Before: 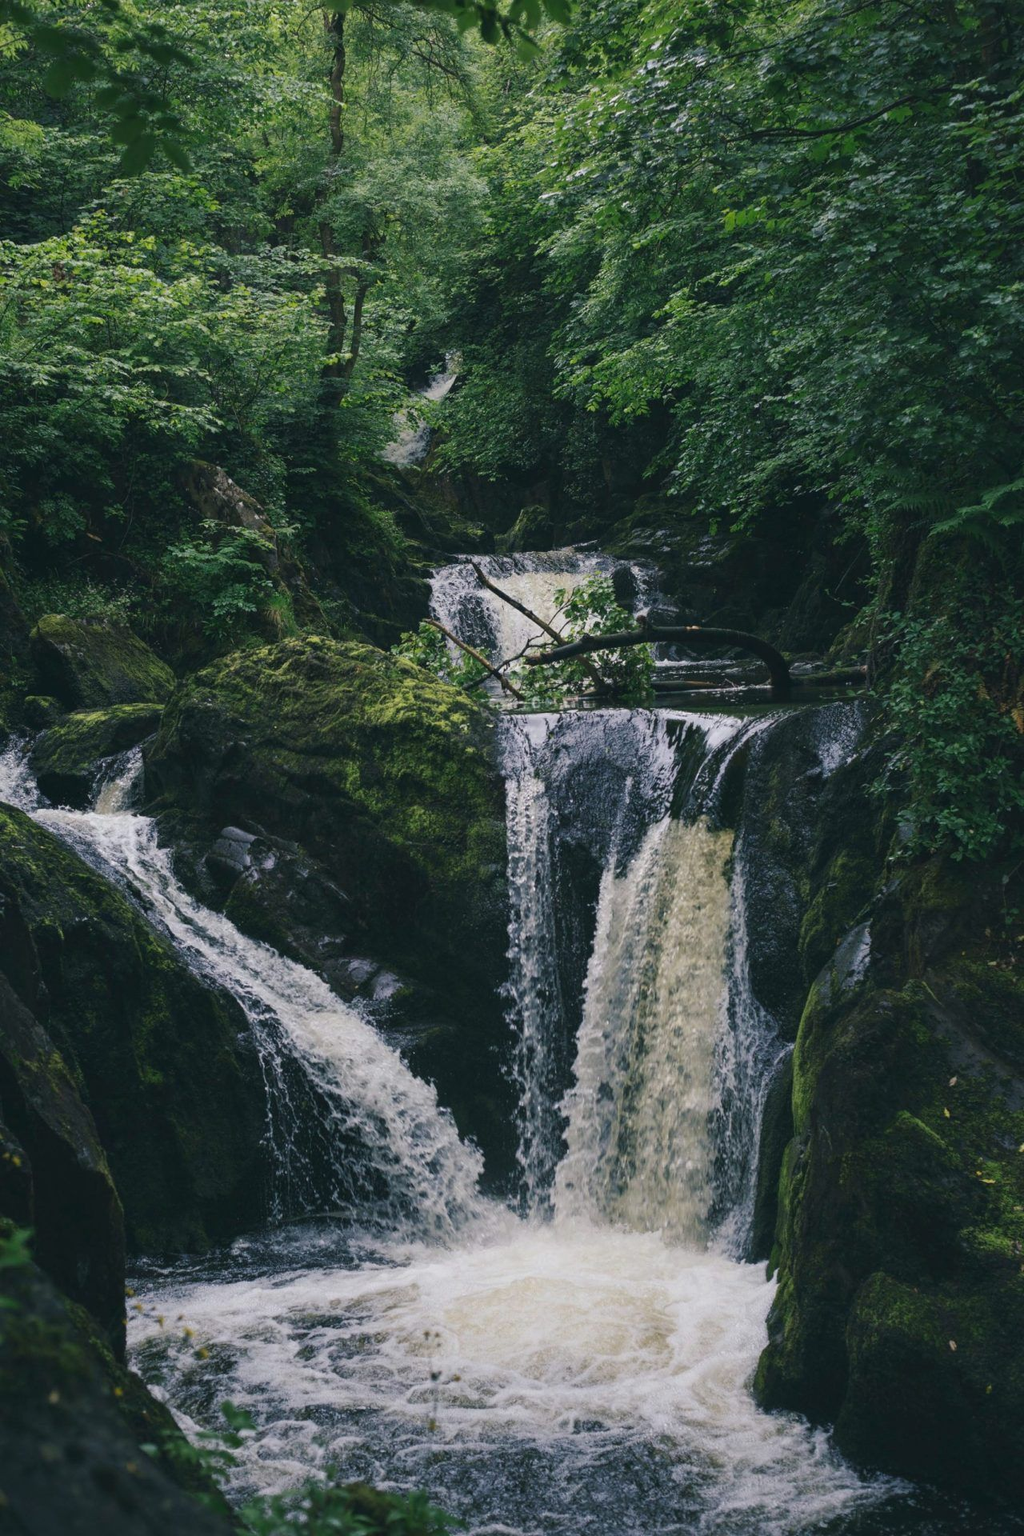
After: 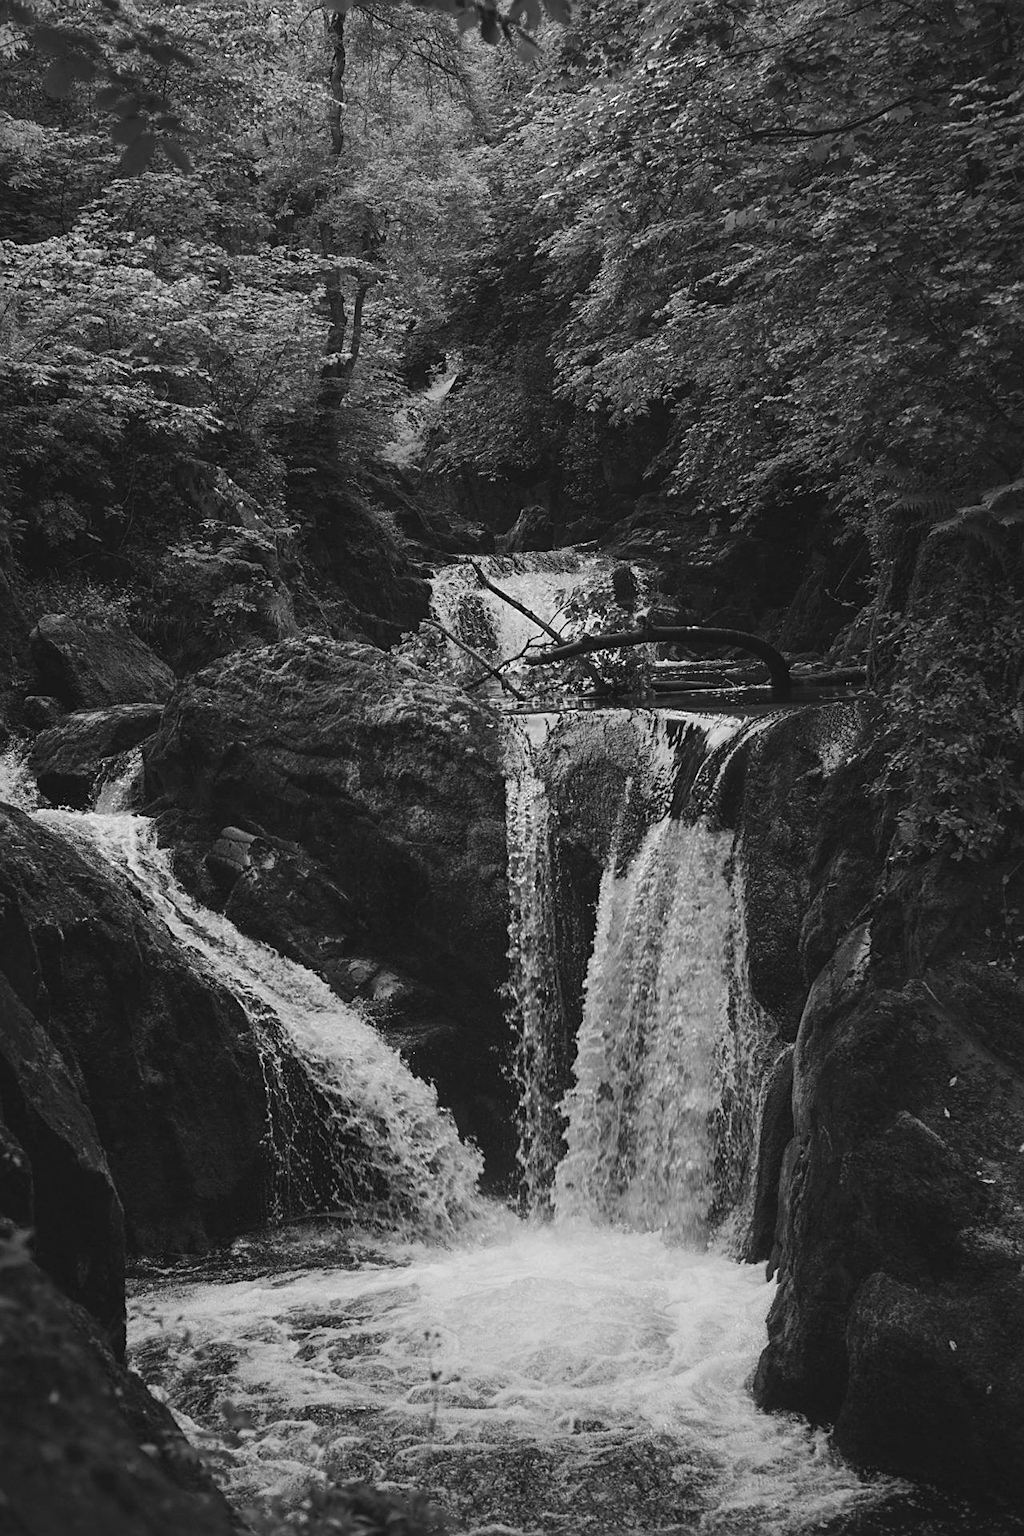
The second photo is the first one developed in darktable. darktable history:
color correction: highlights a* 14.52, highlights b* 4.84
sharpen: on, module defaults
monochrome: on, module defaults
